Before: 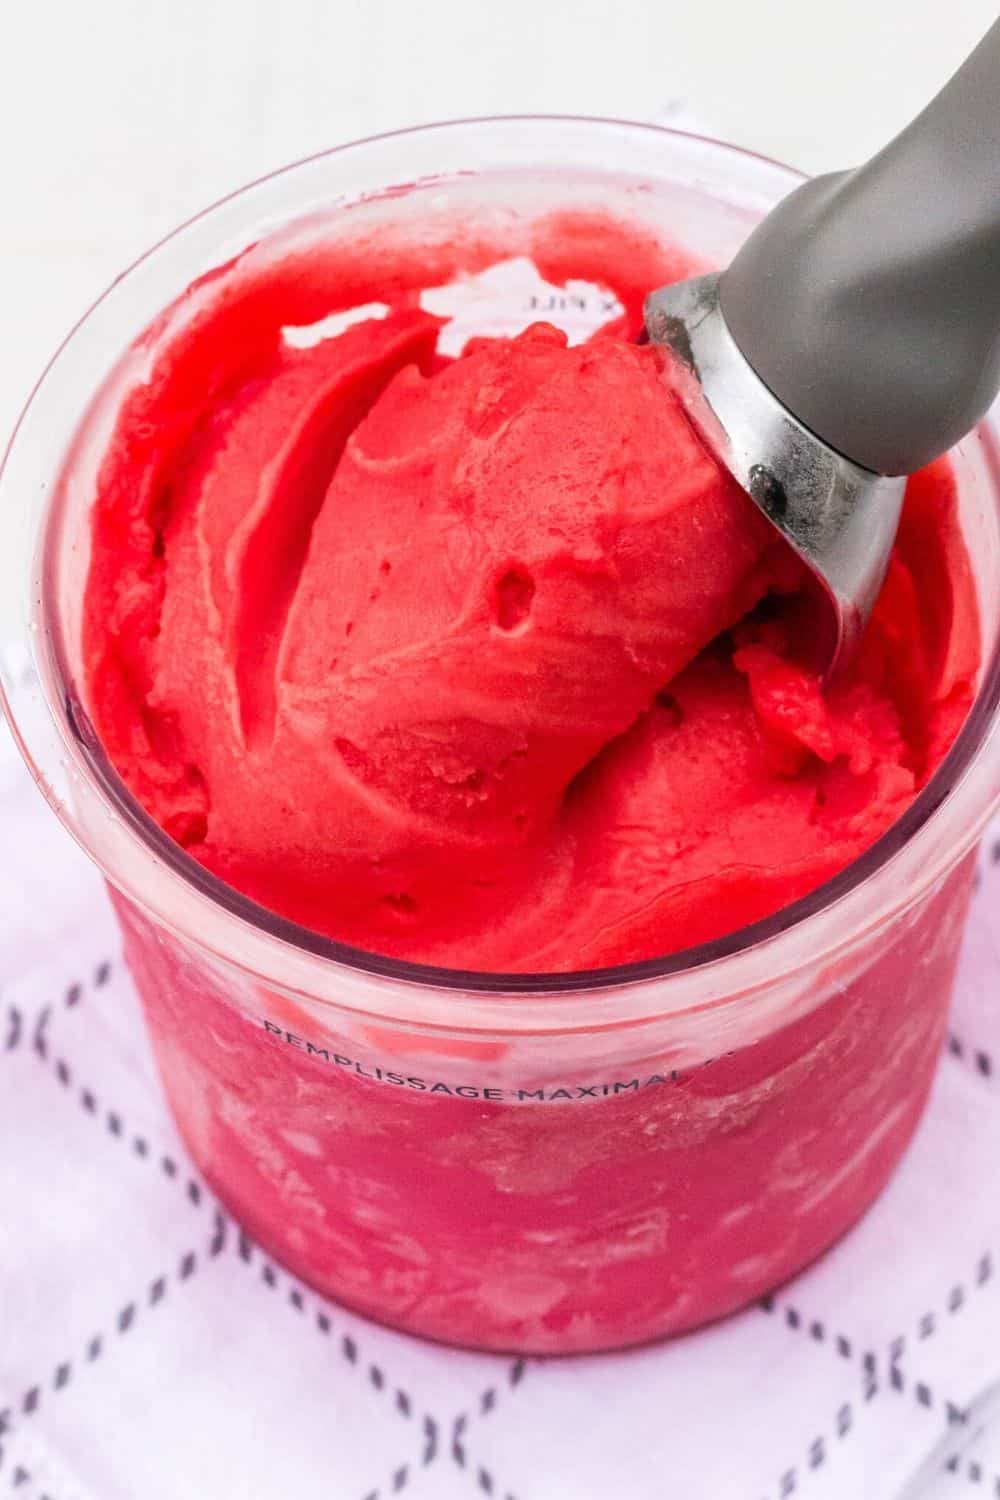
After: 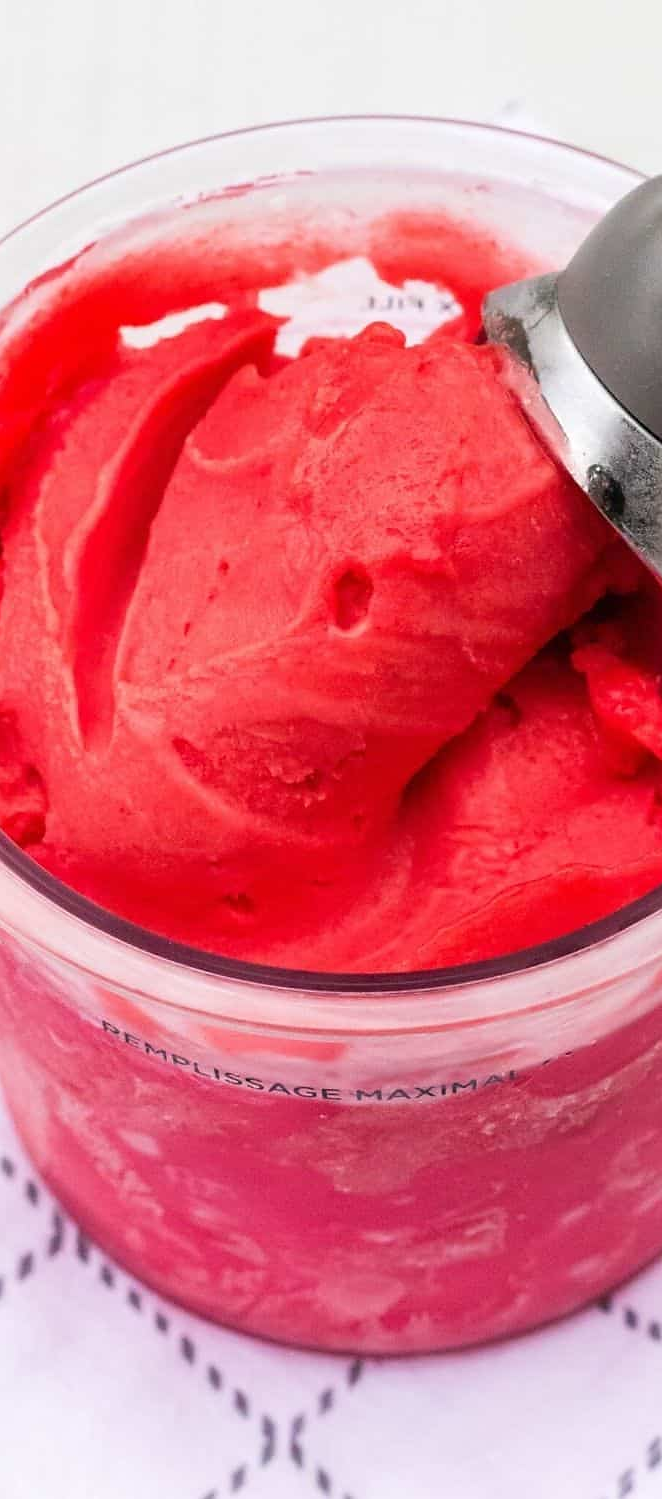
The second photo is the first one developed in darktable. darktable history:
sharpen: radius 0.99, threshold 0.877
crop and rotate: left 16.25%, right 17.475%
